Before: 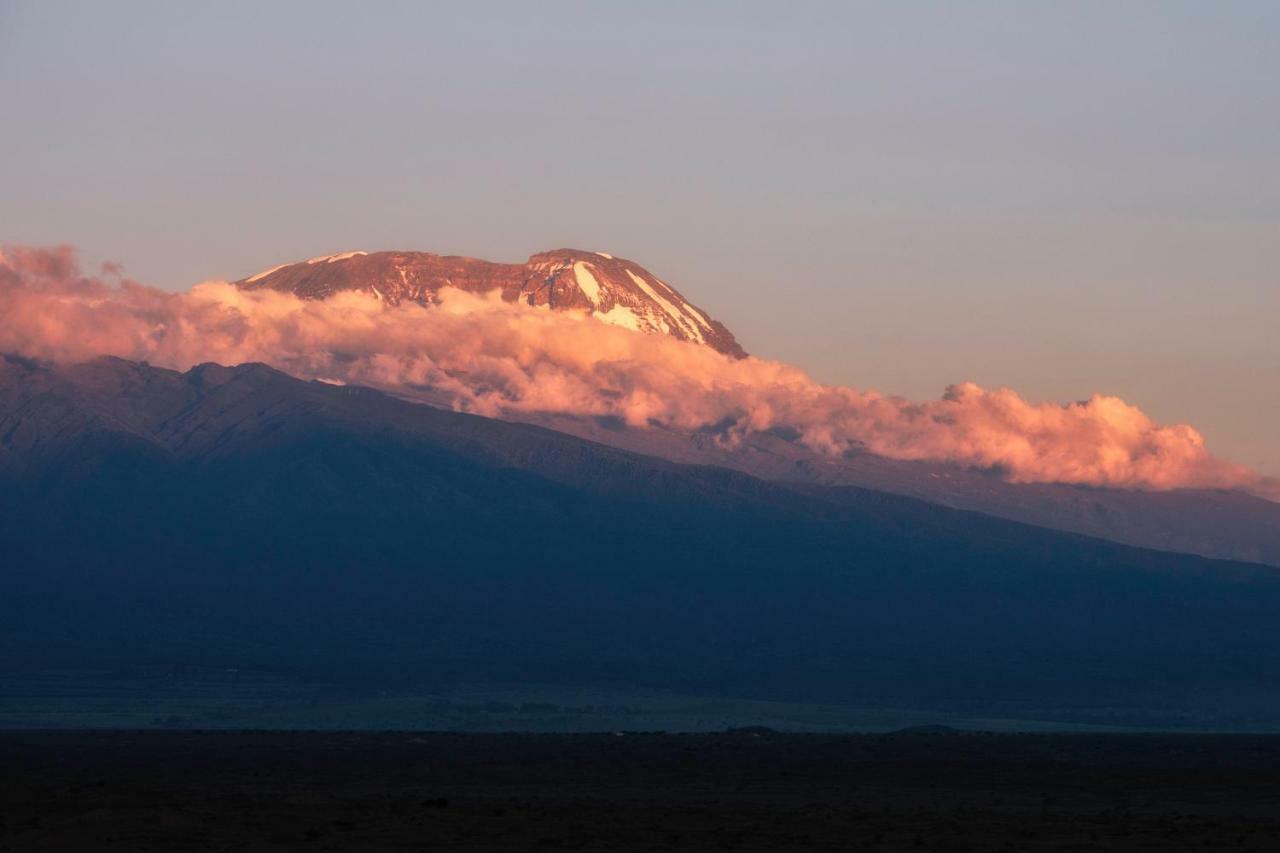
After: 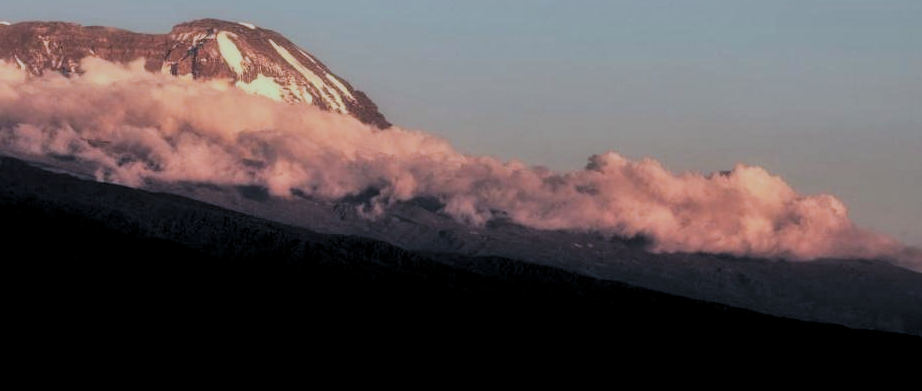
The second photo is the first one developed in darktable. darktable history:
filmic rgb: black relative exposure -5 EV, hardness 2.88, contrast 1.4, highlights saturation mix -30%
levels: levels [0.116, 0.574, 1]
crop and rotate: left 27.938%, top 27.046%, bottom 27.046%
color correction: highlights a* -11.71, highlights b* -15.58
